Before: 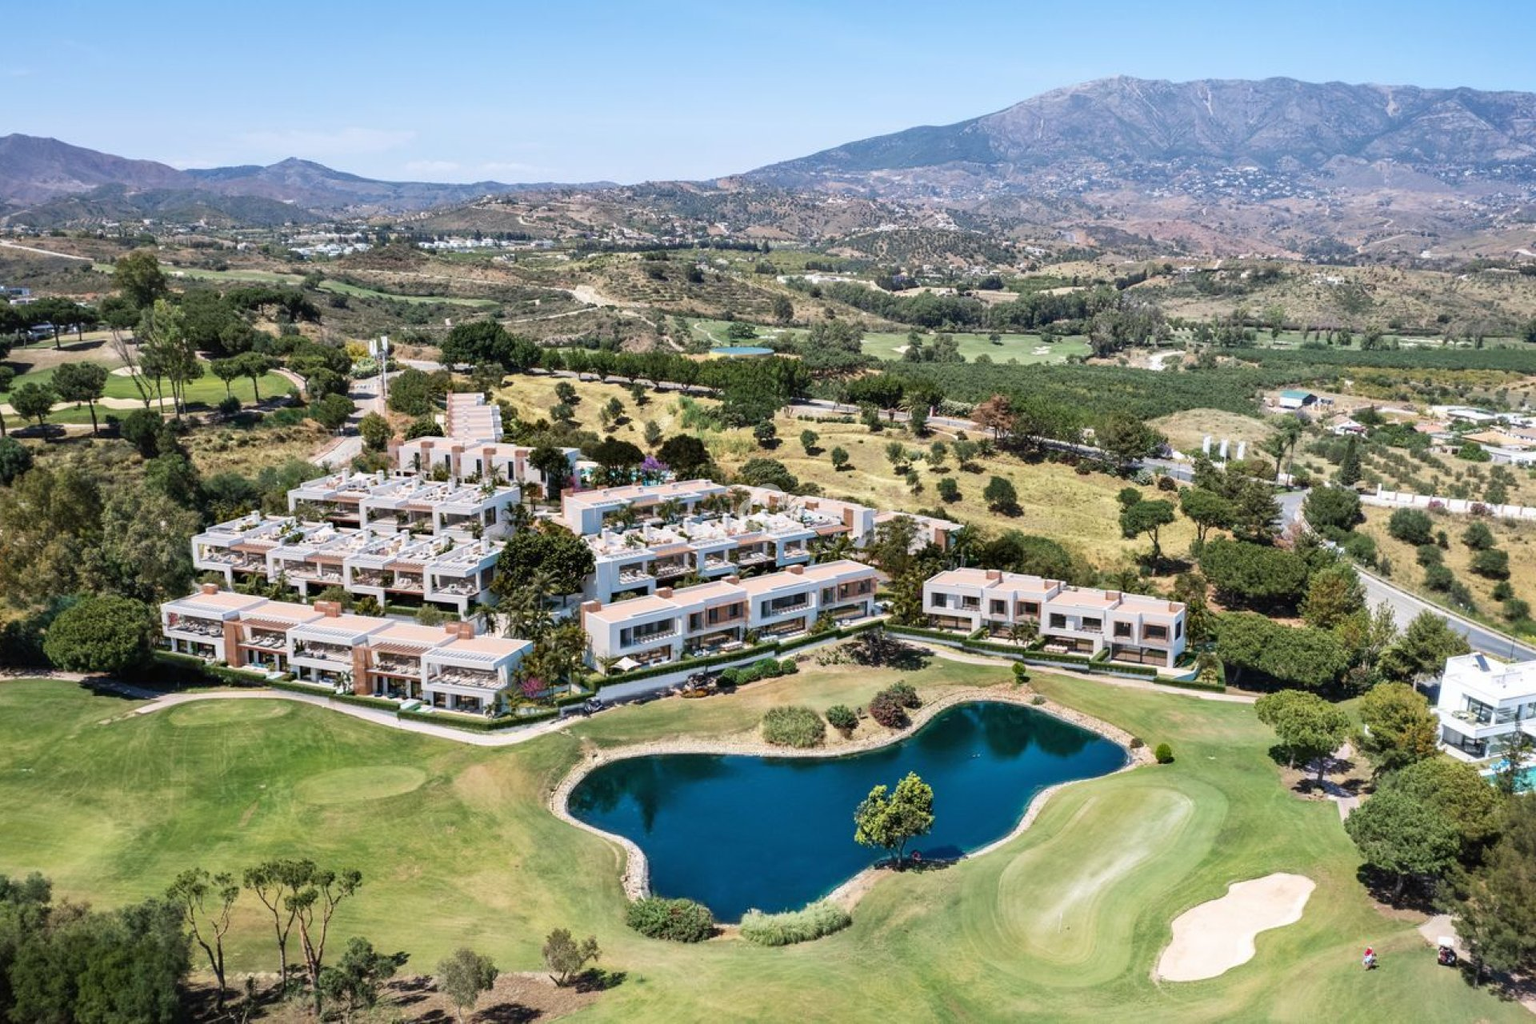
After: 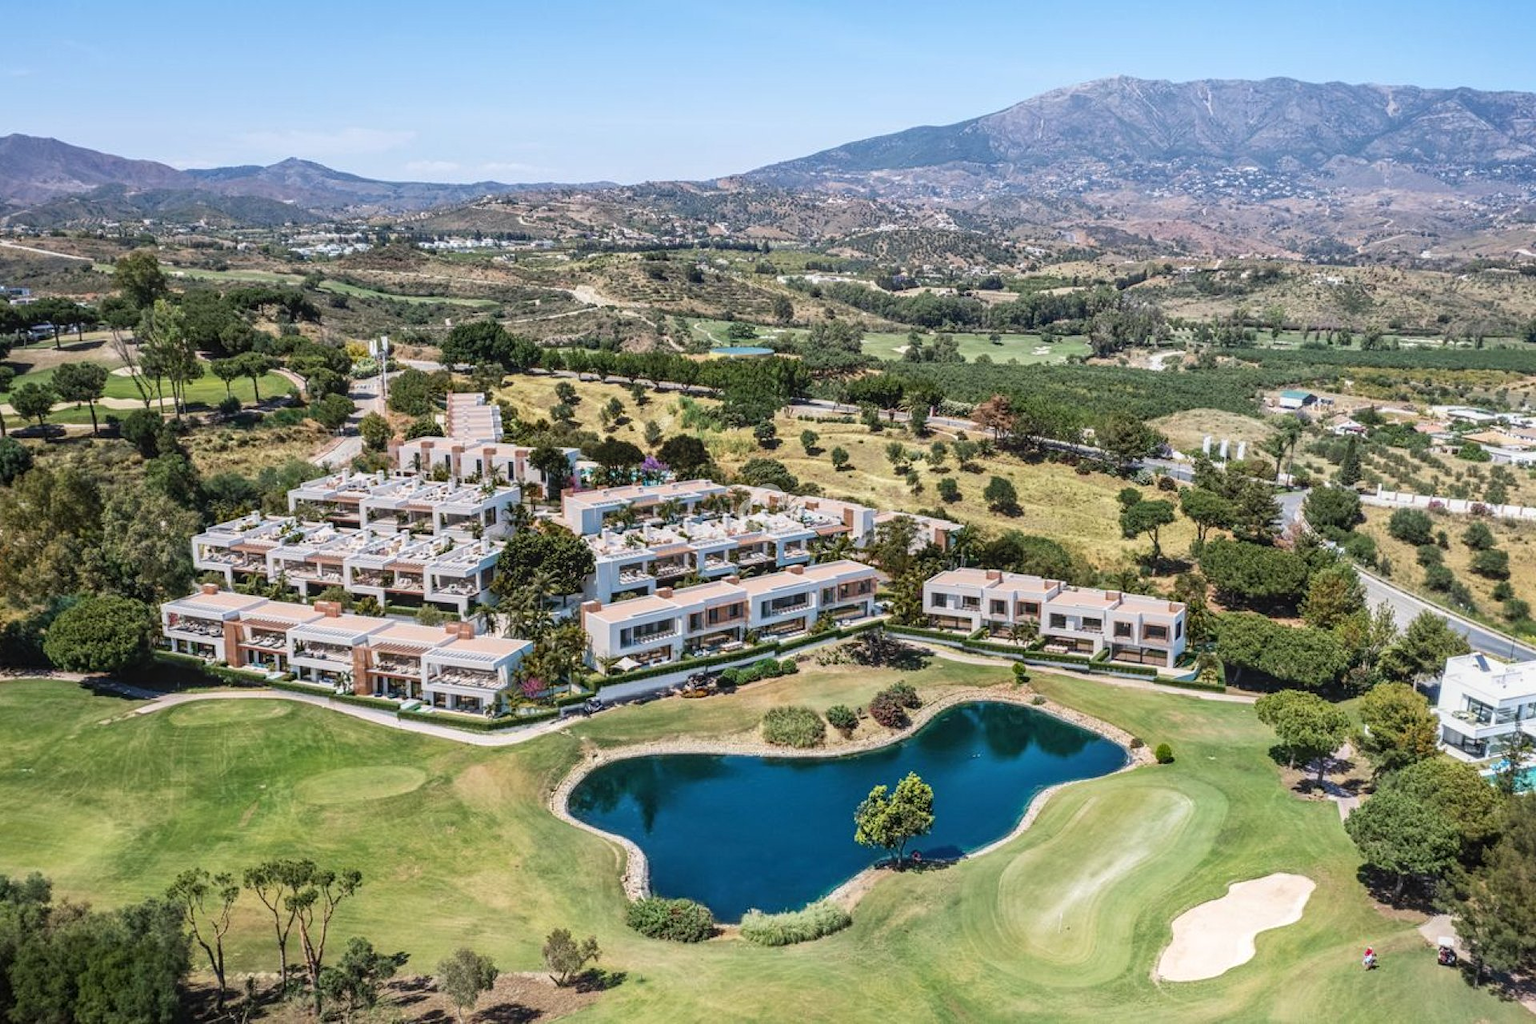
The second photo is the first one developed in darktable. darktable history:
white balance: emerald 1
local contrast: on, module defaults
contrast equalizer: y [[0.439, 0.44, 0.442, 0.457, 0.493, 0.498], [0.5 ×6], [0.5 ×6], [0 ×6], [0 ×6]], mix 0.59
